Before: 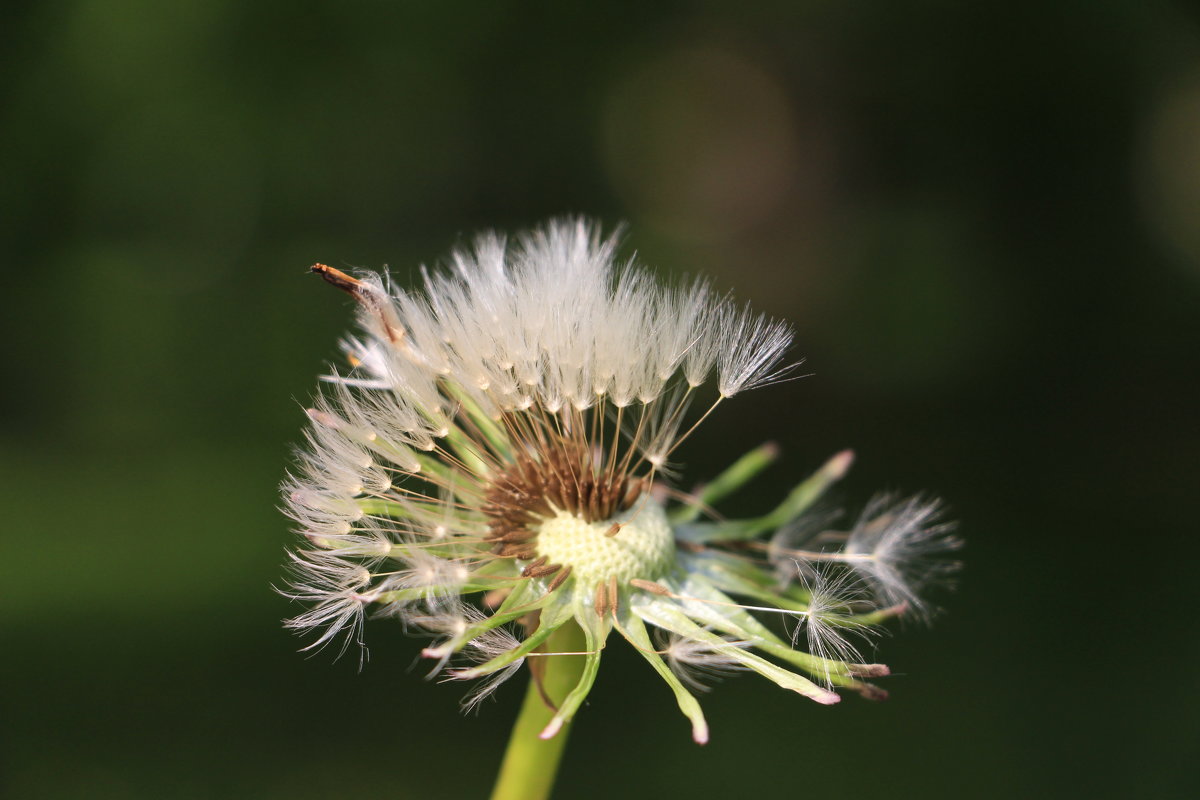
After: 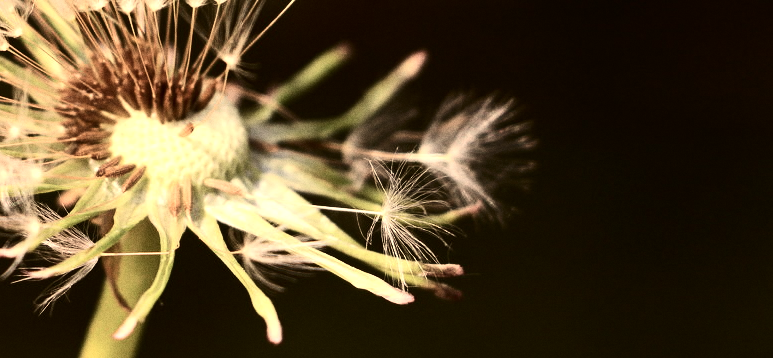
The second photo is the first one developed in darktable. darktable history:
crop and rotate: left 35.509%, top 50.238%, bottom 4.934%
grain: coarseness 0.09 ISO
rgb levels: mode RGB, independent channels, levels [[0, 0.5, 1], [0, 0.521, 1], [0, 0.536, 1]]
white balance: red 1.138, green 0.996, blue 0.812
tone equalizer: -8 EV -0.417 EV, -7 EV -0.389 EV, -6 EV -0.333 EV, -5 EV -0.222 EV, -3 EV 0.222 EV, -2 EV 0.333 EV, -1 EV 0.389 EV, +0 EV 0.417 EV, edges refinement/feathering 500, mask exposure compensation -1.57 EV, preserve details no
contrast brightness saturation: contrast 0.25, saturation -0.31
